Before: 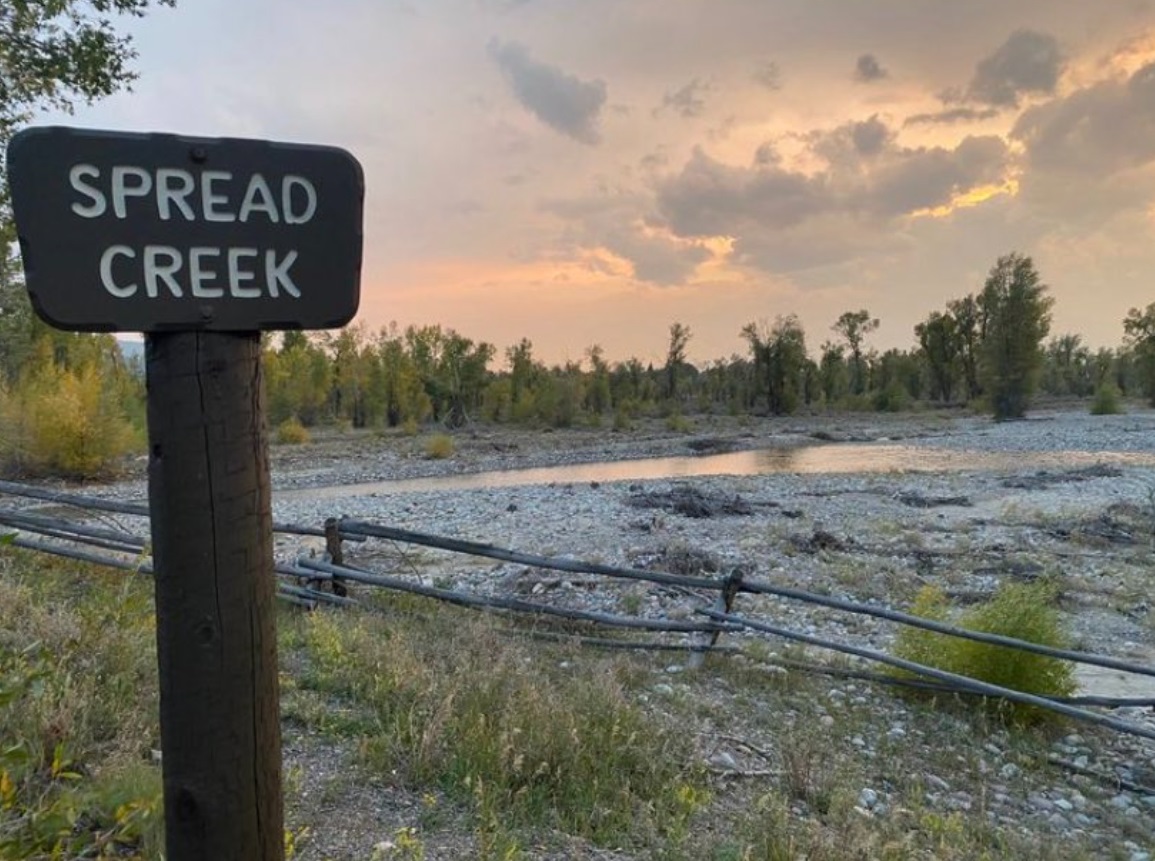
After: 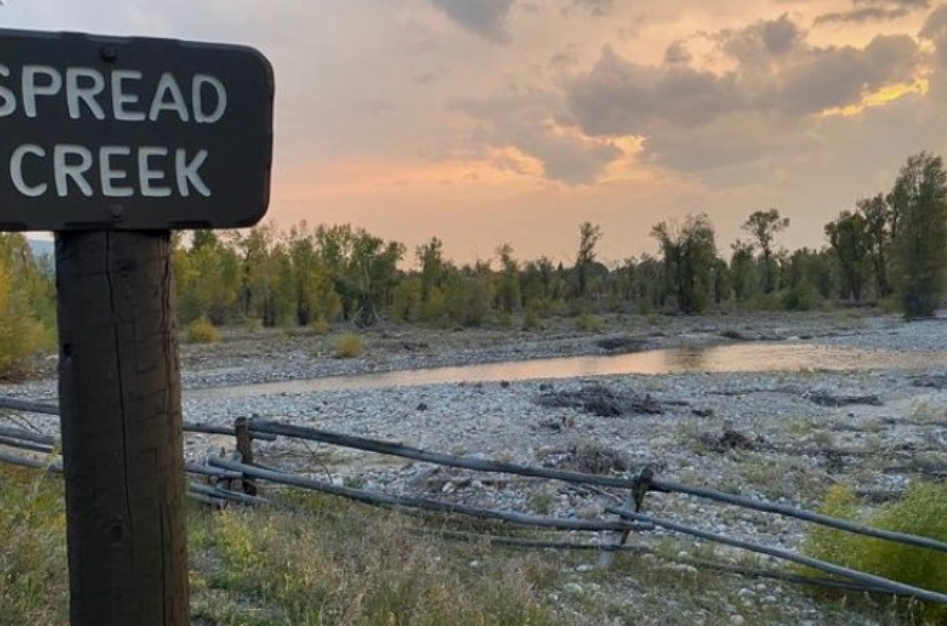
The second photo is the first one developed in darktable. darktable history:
exposure: black level correction 0.001, exposure -0.125 EV, compensate exposure bias true, compensate highlight preservation false
crop: left 7.856%, top 11.836%, right 10.12%, bottom 15.387%
